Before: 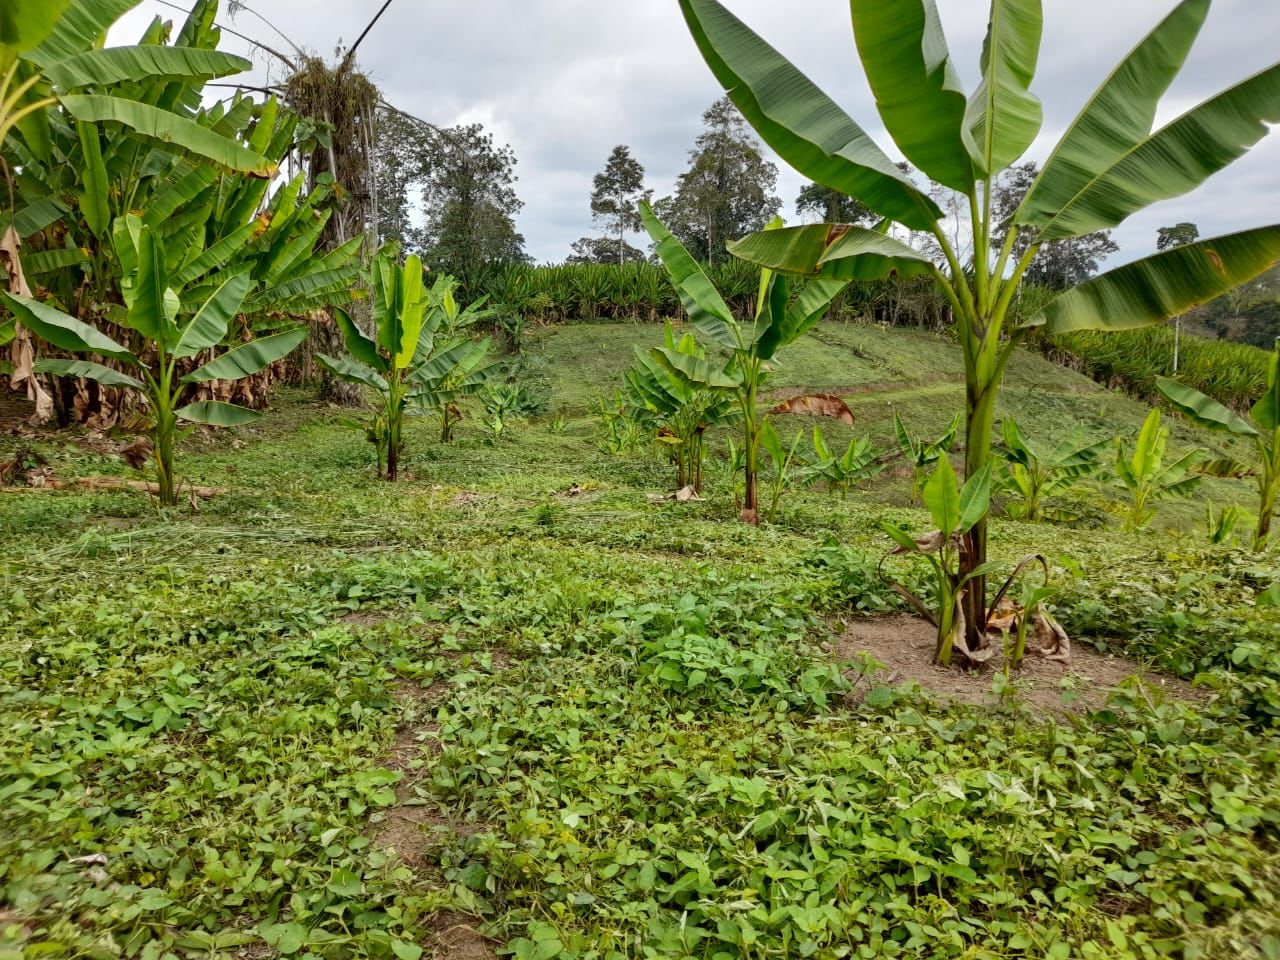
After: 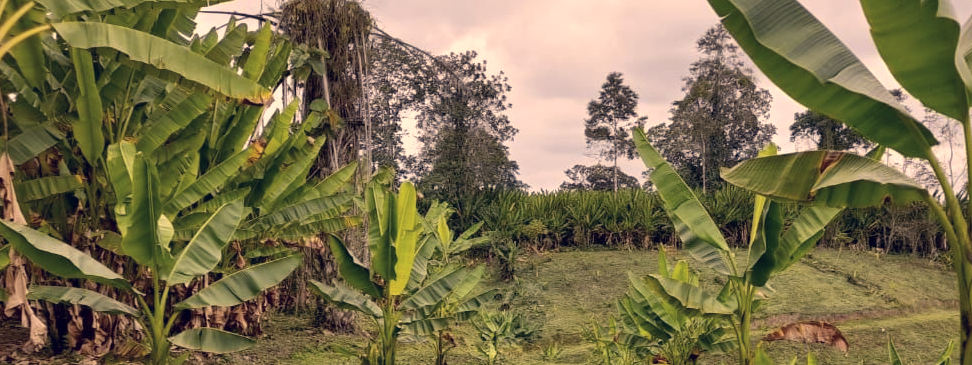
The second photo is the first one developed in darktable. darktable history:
color correction: highlights a* 19.69, highlights b* 27.86, shadows a* 3.48, shadows b* -17.05, saturation 0.725
crop: left 0.523%, top 7.636%, right 23.467%, bottom 54.272%
